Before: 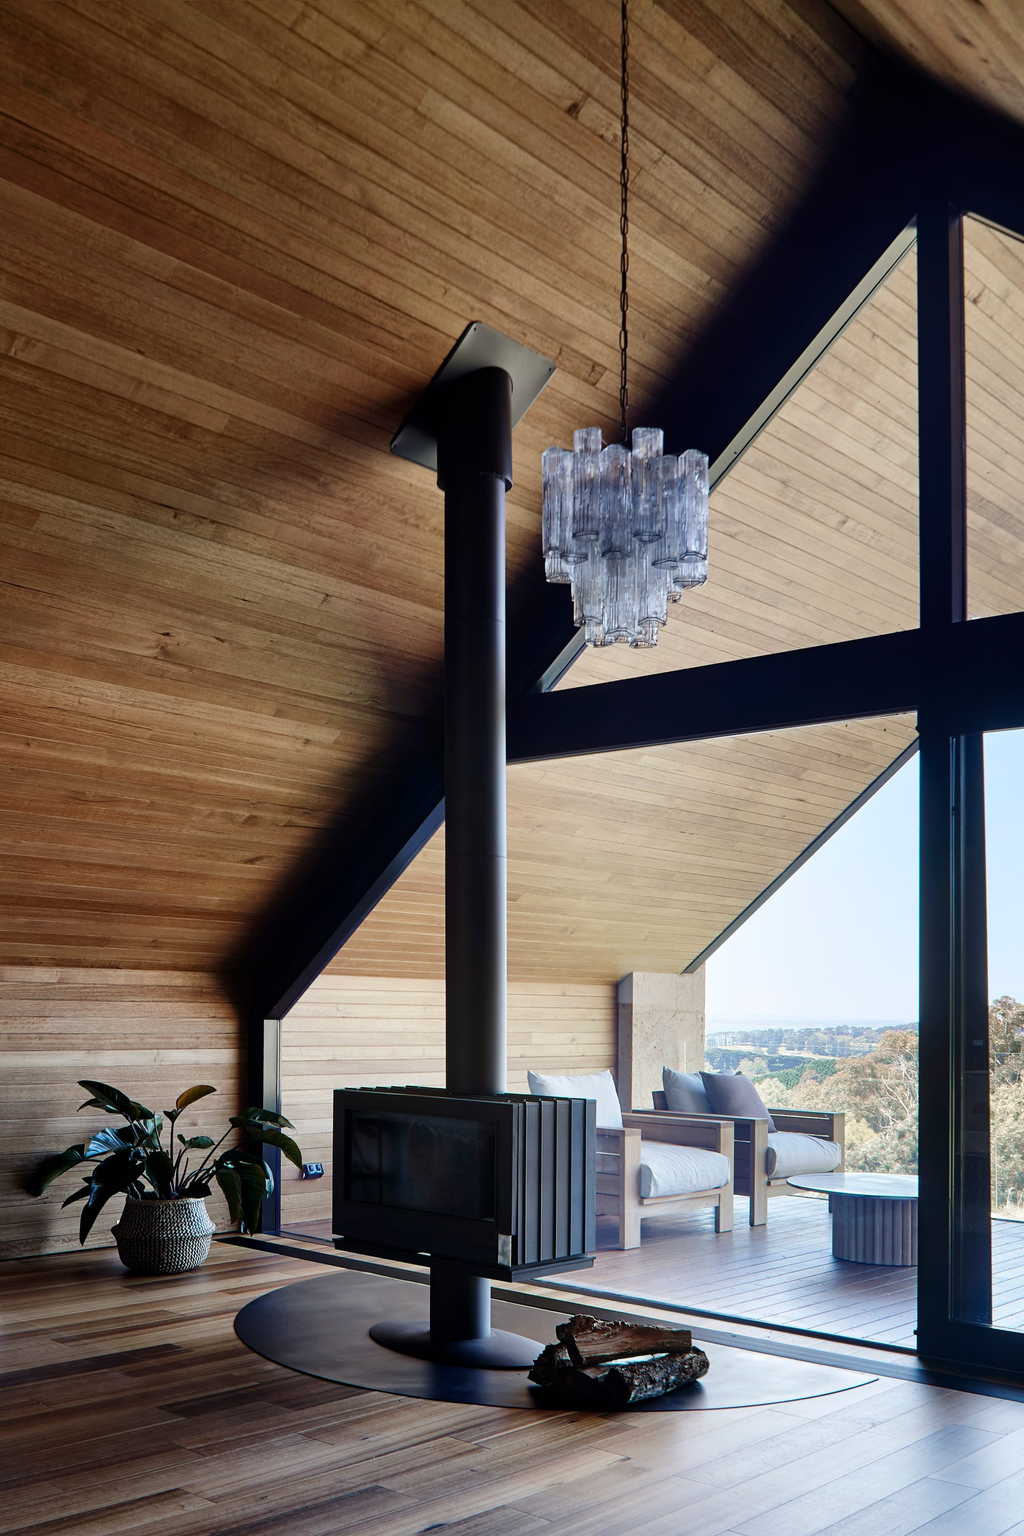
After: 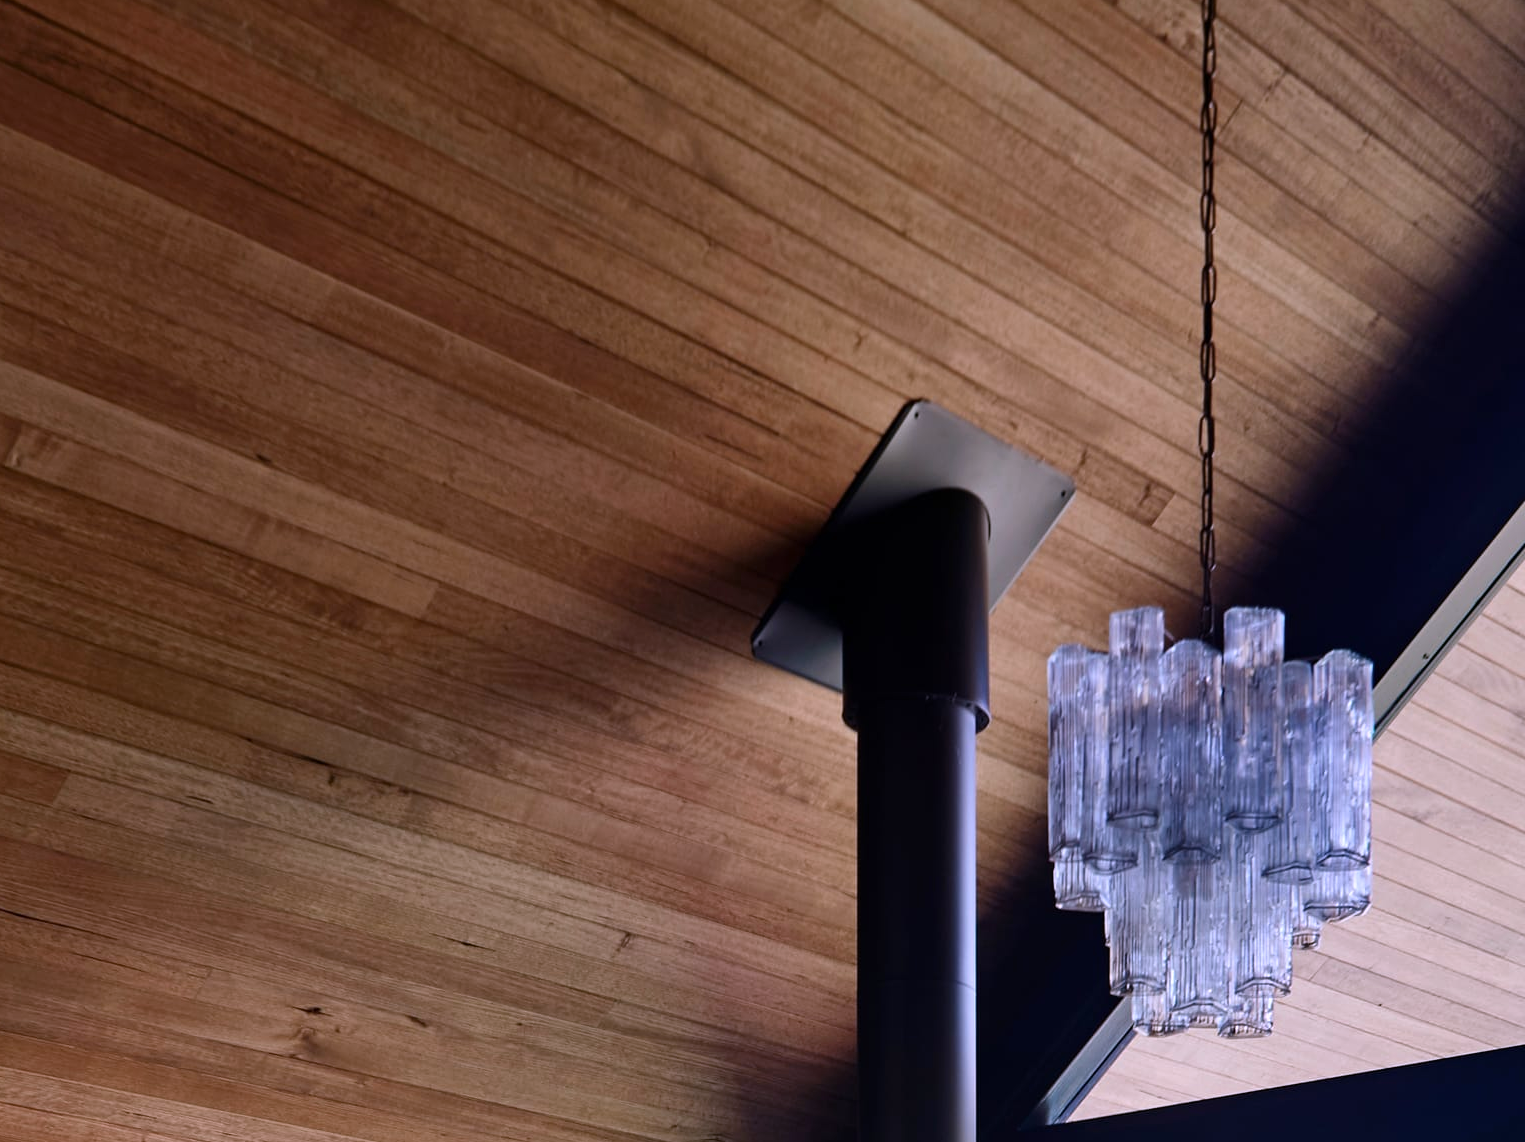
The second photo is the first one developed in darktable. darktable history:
white balance: red 1.042, blue 1.17
crop: left 0.579%, top 7.627%, right 23.167%, bottom 54.275%
